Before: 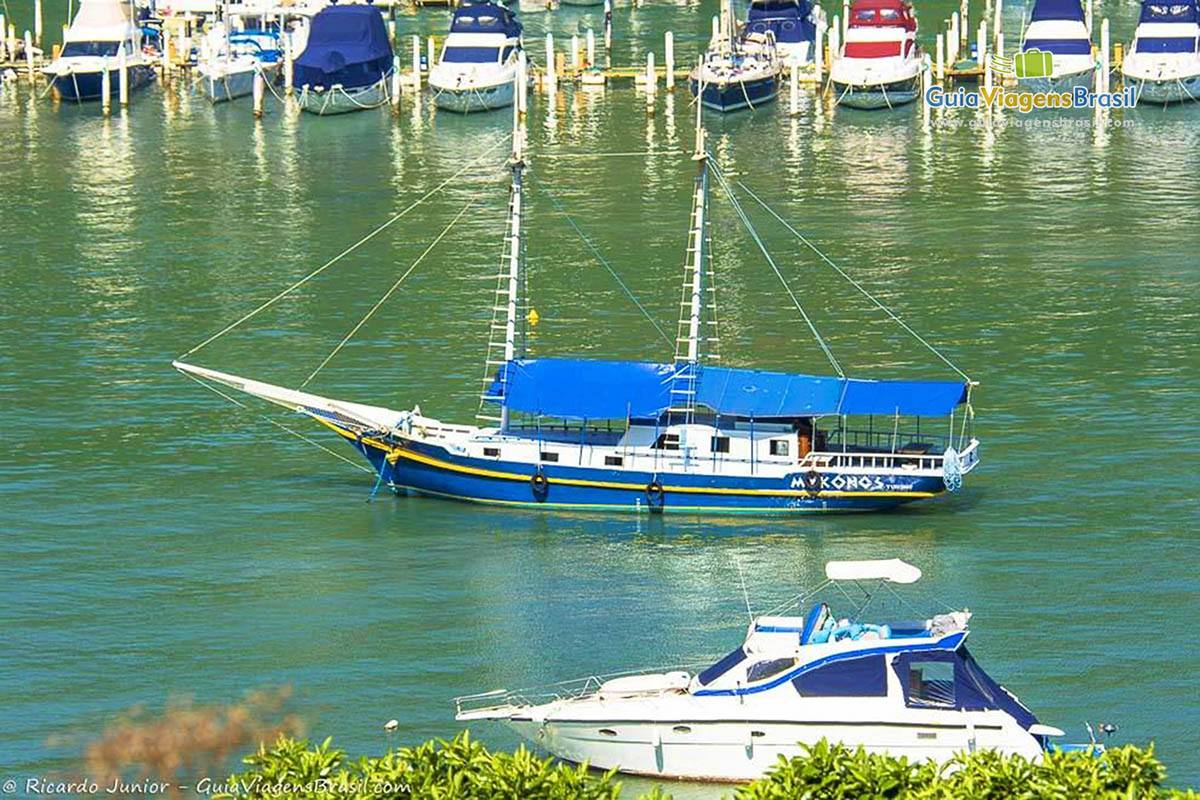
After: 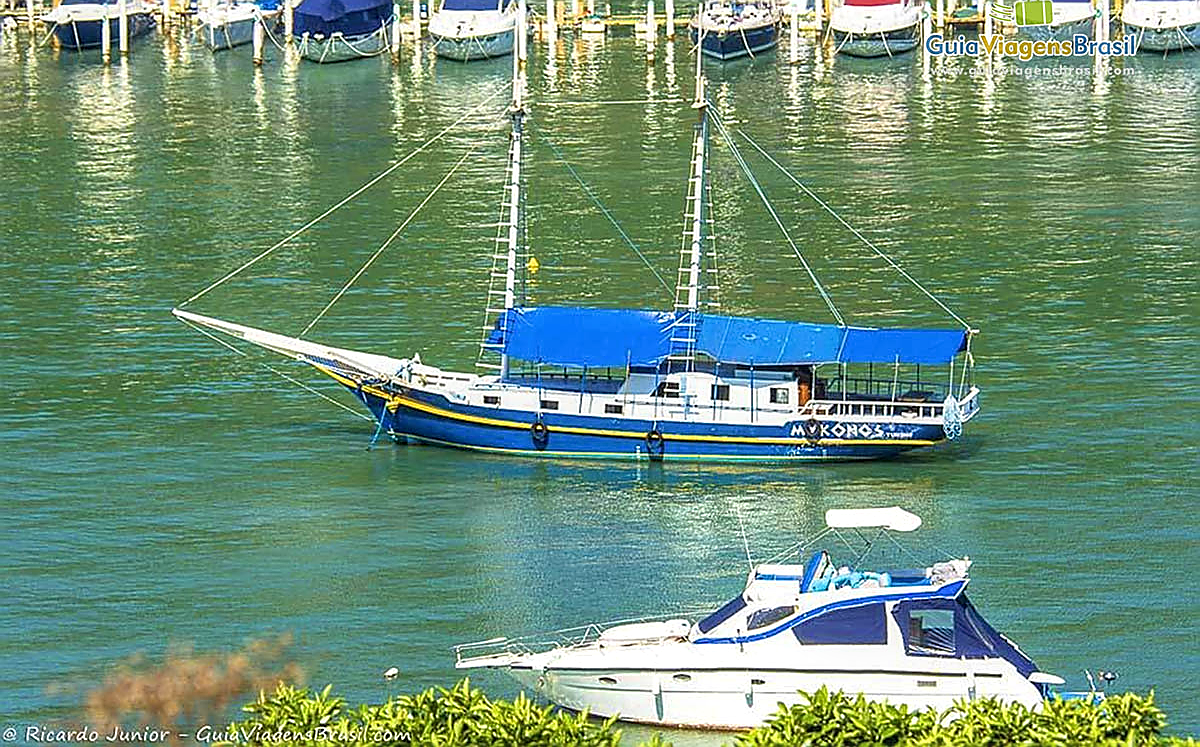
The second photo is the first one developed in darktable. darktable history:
crop and rotate: top 6.579%
sharpen: radius 1.355, amount 1.265, threshold 0.645
local contrast: on, module defaults
